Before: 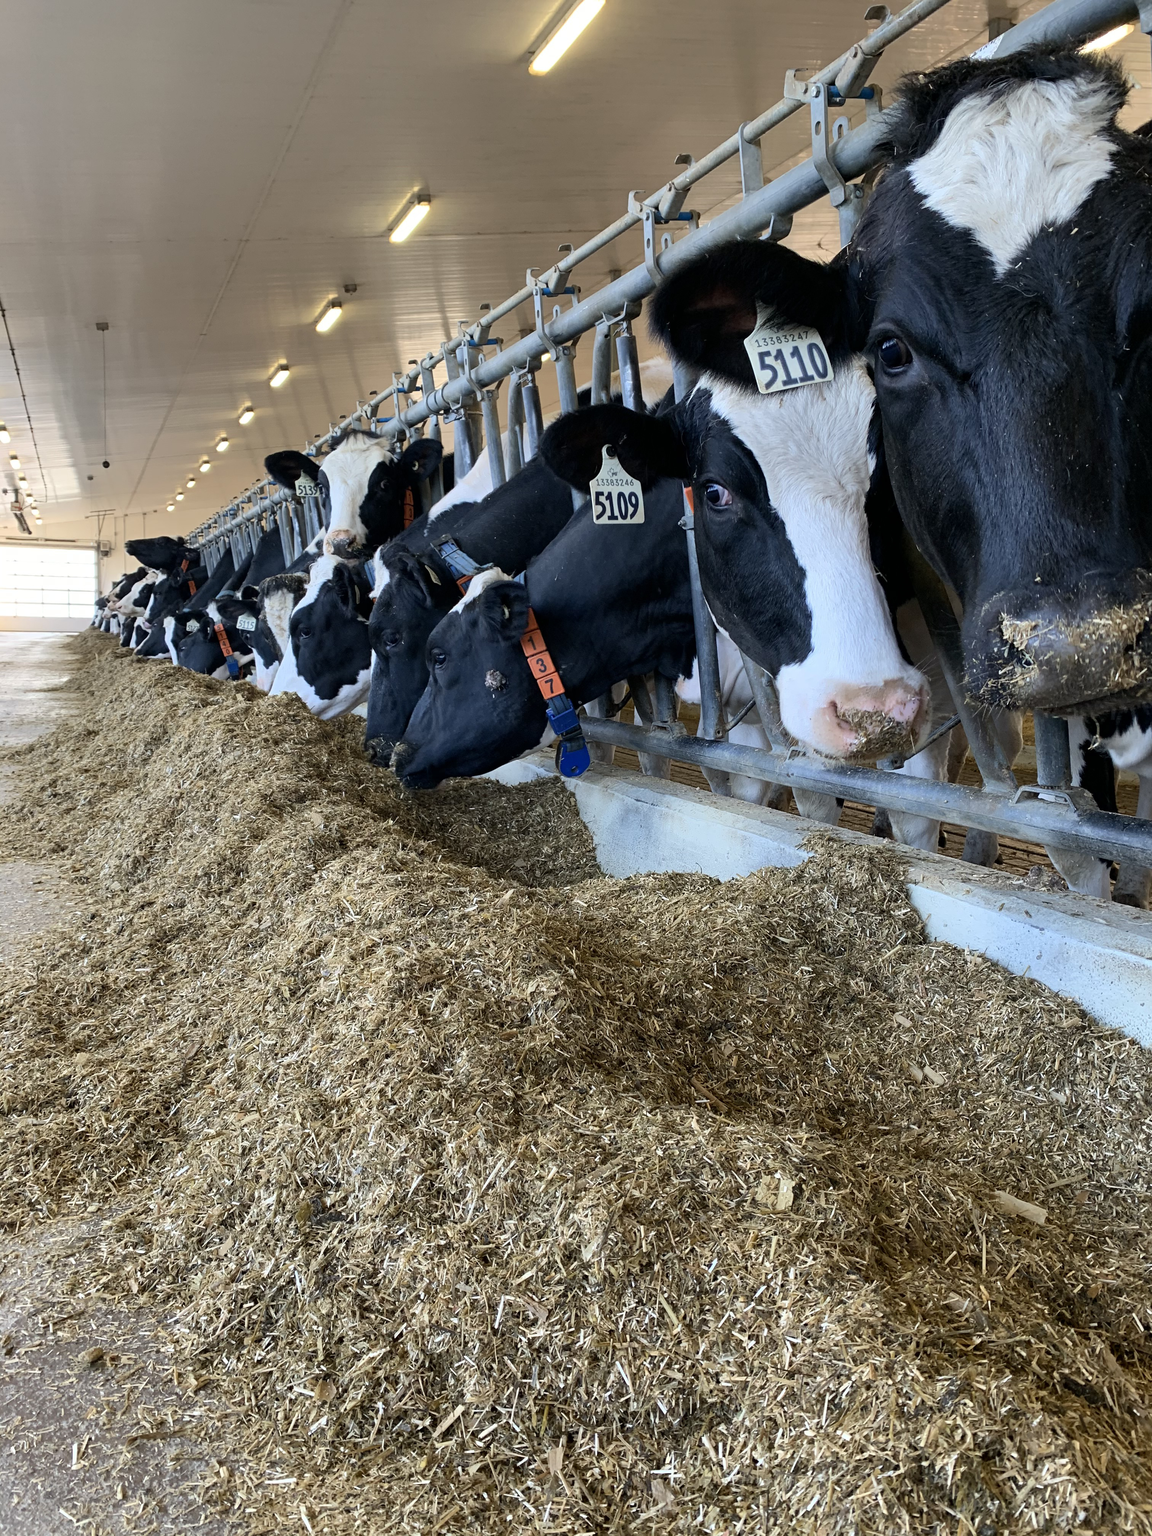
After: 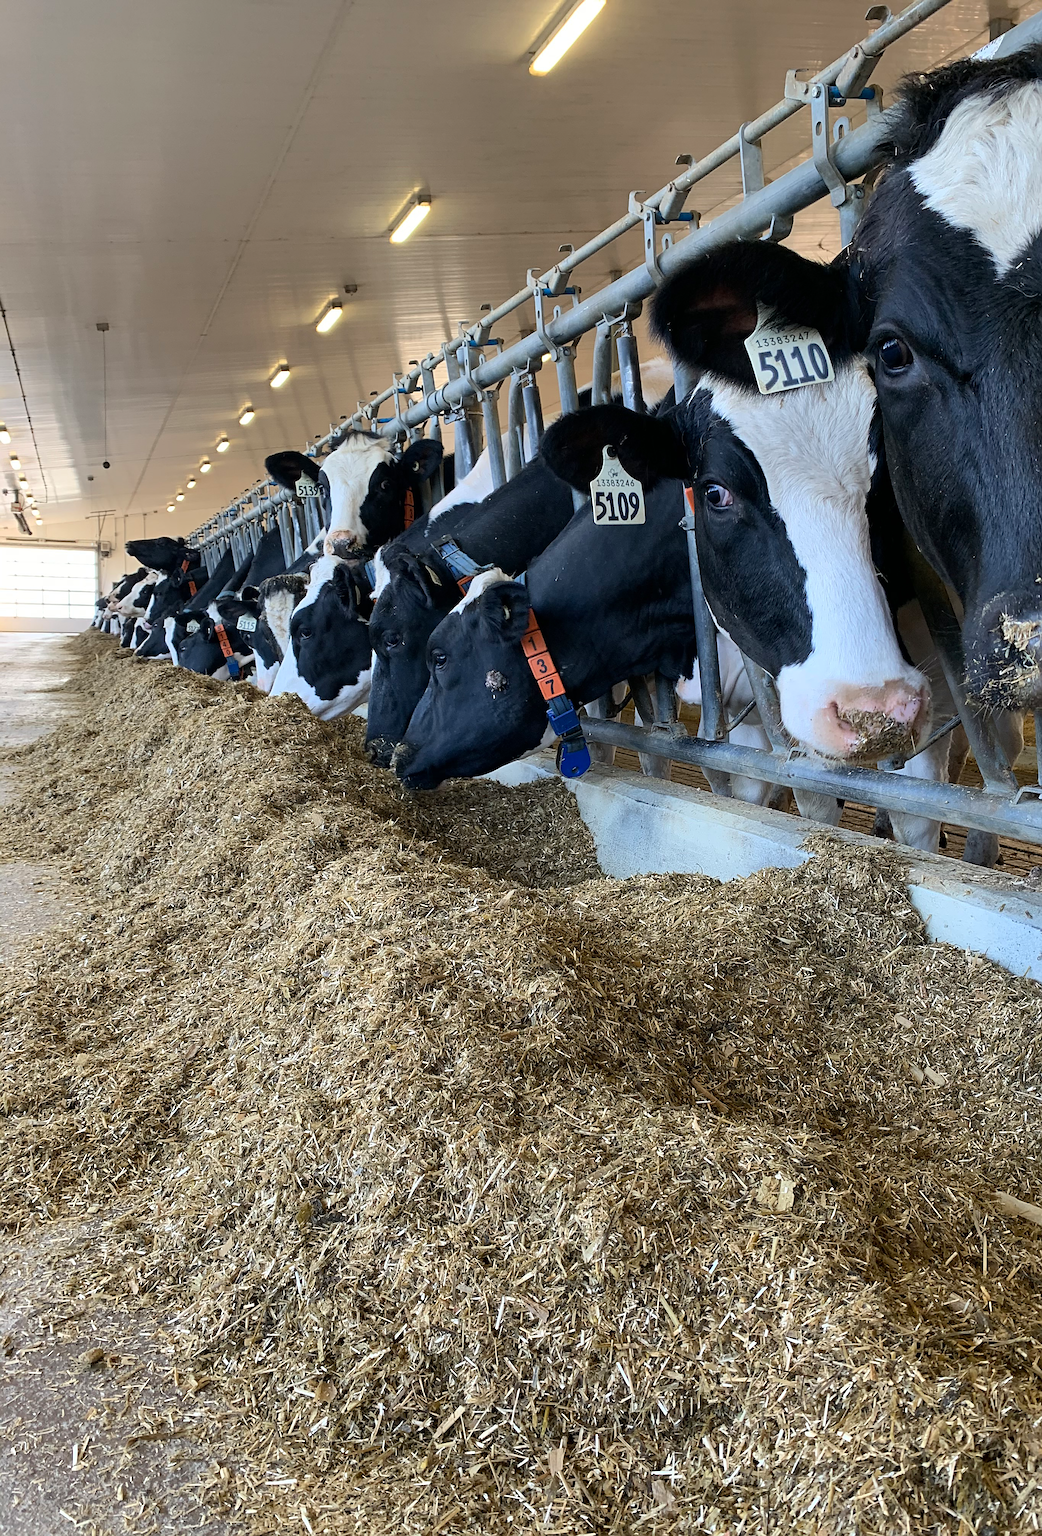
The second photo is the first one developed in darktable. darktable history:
sharpen: on, module defaults
crop: right 9.509%, bottom 0.031%
color balance: contrast fulcrum 17.78%
